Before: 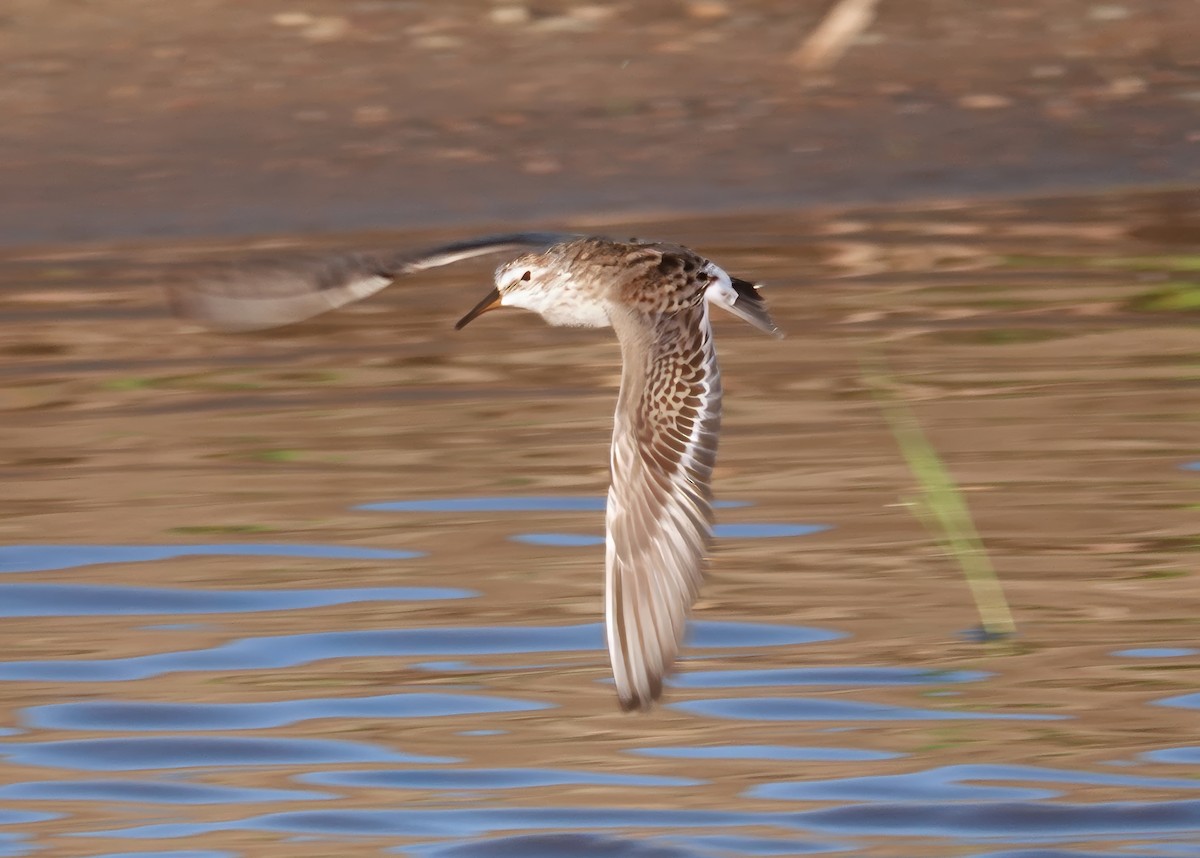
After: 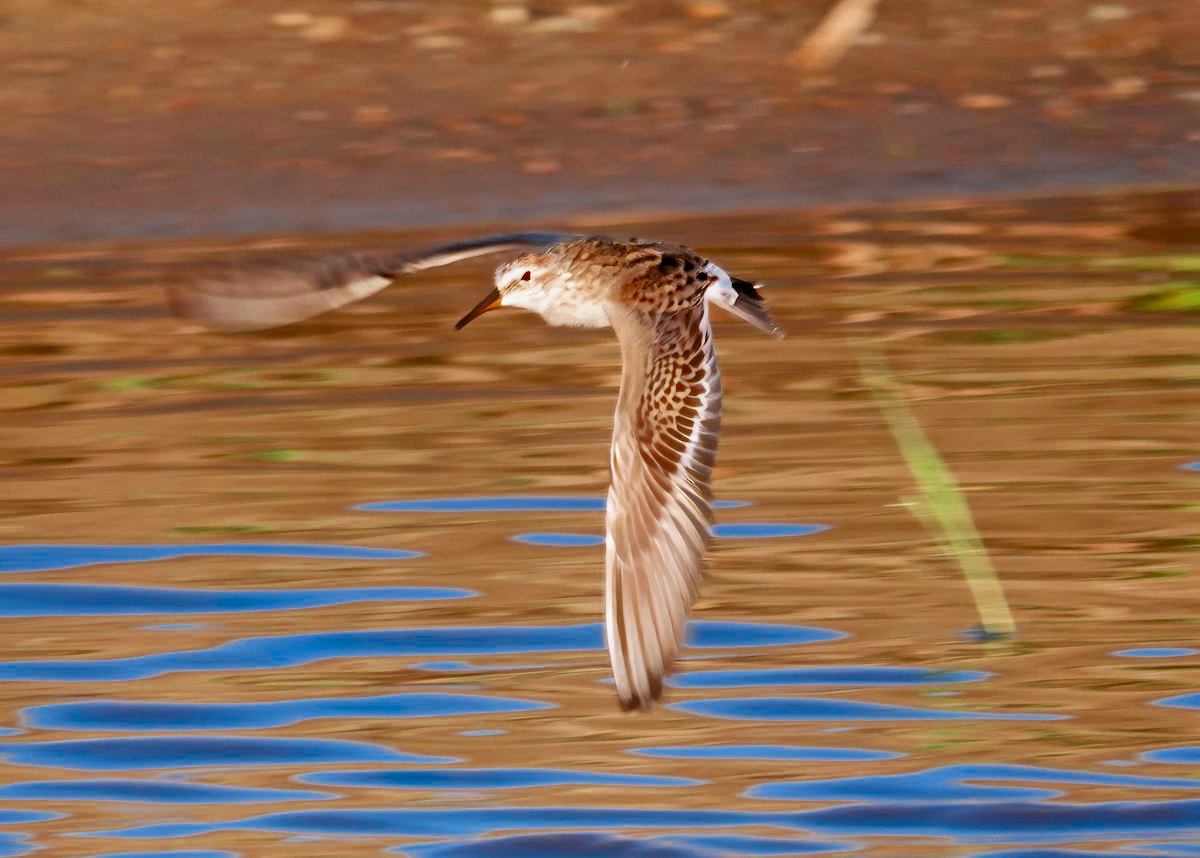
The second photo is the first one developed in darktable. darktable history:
color zones: curves: ch0 [(0, 0.5) (0.125, 0.4) (0.25, 0.5) (0.375, 0.4) (0.5, 0.4) (0.625, 0.35) (0.75, 0.35) (0.875, 0.5)]; ch1 [(0, 0.35) (0.125, 0.45) (0.25, 0.35) (0.375, 0.35) (0.5, 0.35) (0.625, 0.35) (0.75, 0.45) (0.875, 0.35)]; ch2 [(0, 0.6) (0.125, 0.5) (0.25, 0.5) (0.375, 0.6) (0.5, 0.6) (0.625, 0.5) (0.75, 0.5) (0.875, 0.5)]
tone equalizer: -8 EV 0.25 EV, -7 EV 0.417 EV, -6 EV 0.417 EV, -5 EV 0.25 EV, -3 EV -0.25 EV, -2 EV -0.417 EV, -1 EV -0.417 EV, +0 EV -0.25 EV, edges refinement/feathering 500, mask exposure compensation -1.57 EV, preserve details guided filter
contrast brightness saturation: contrast 0.26, brightness 0.02, saturation 0.87
color balance rgb: global vibrance 20%
rgb levels: levels [[0.013, 0.434, 0.89], [0, 0.5, 1], [0, 0.5, 1]]
